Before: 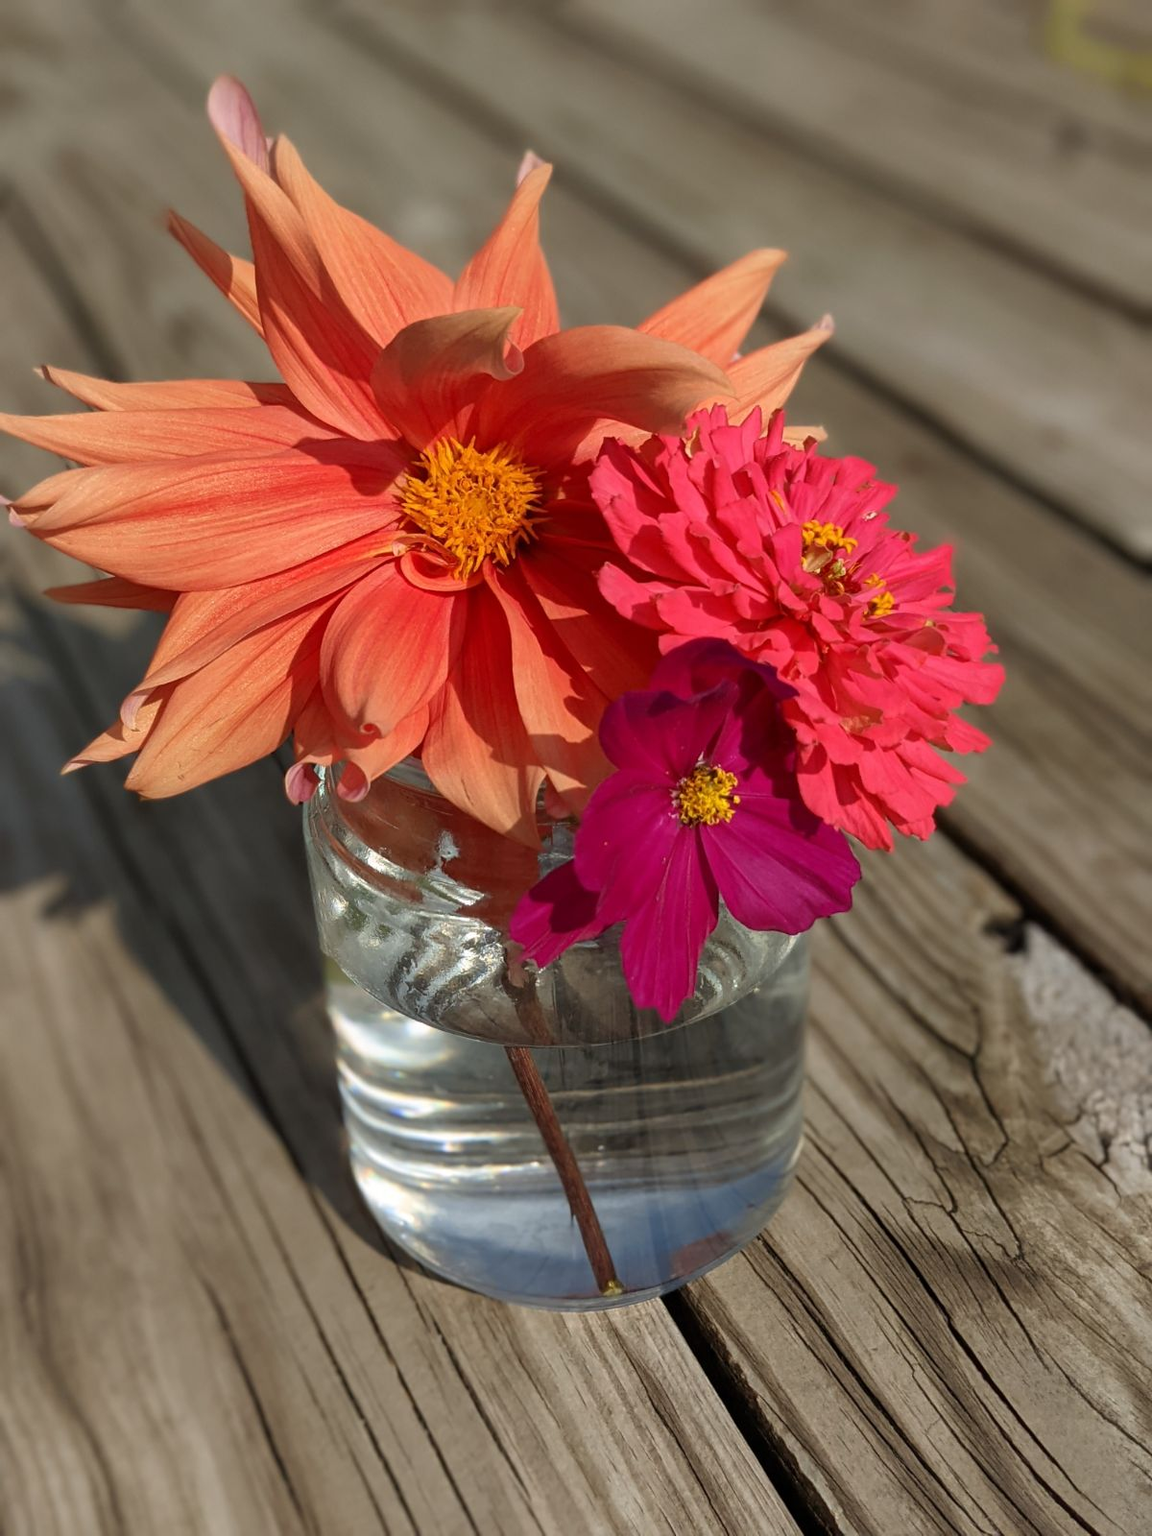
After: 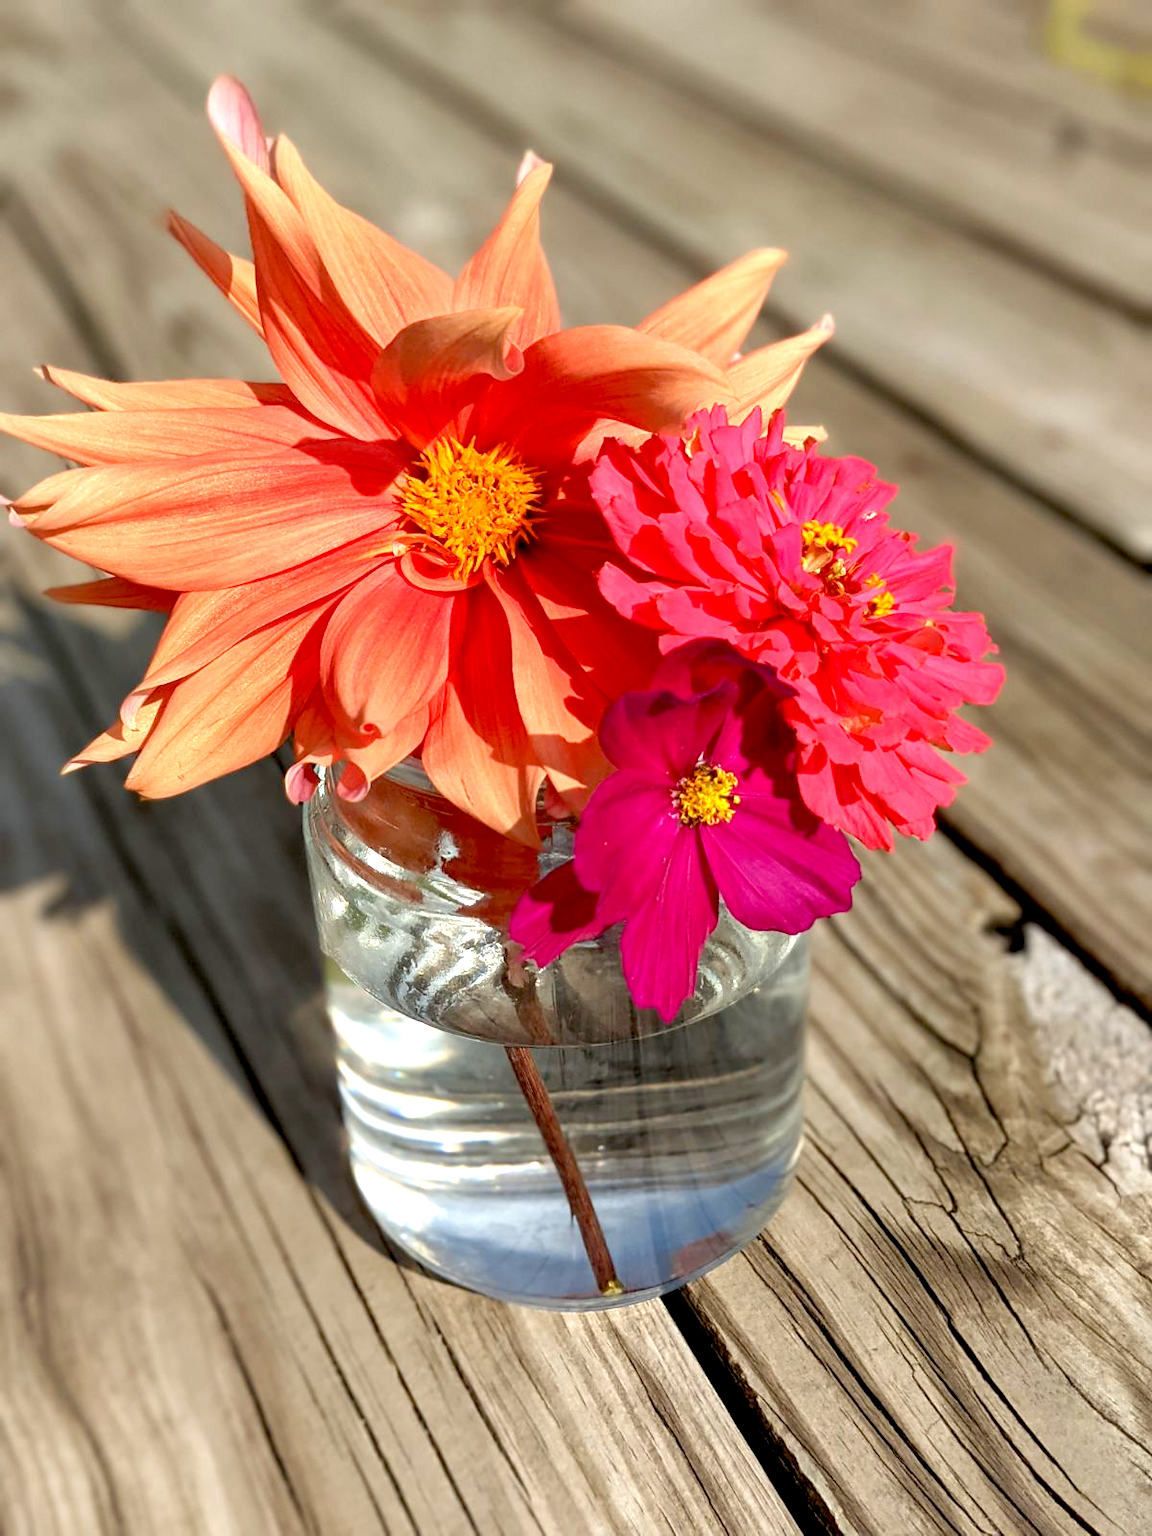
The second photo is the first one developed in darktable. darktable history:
exposure: black level correction 0.011, exposure 1.087 EV, compensate highlight preservation false
